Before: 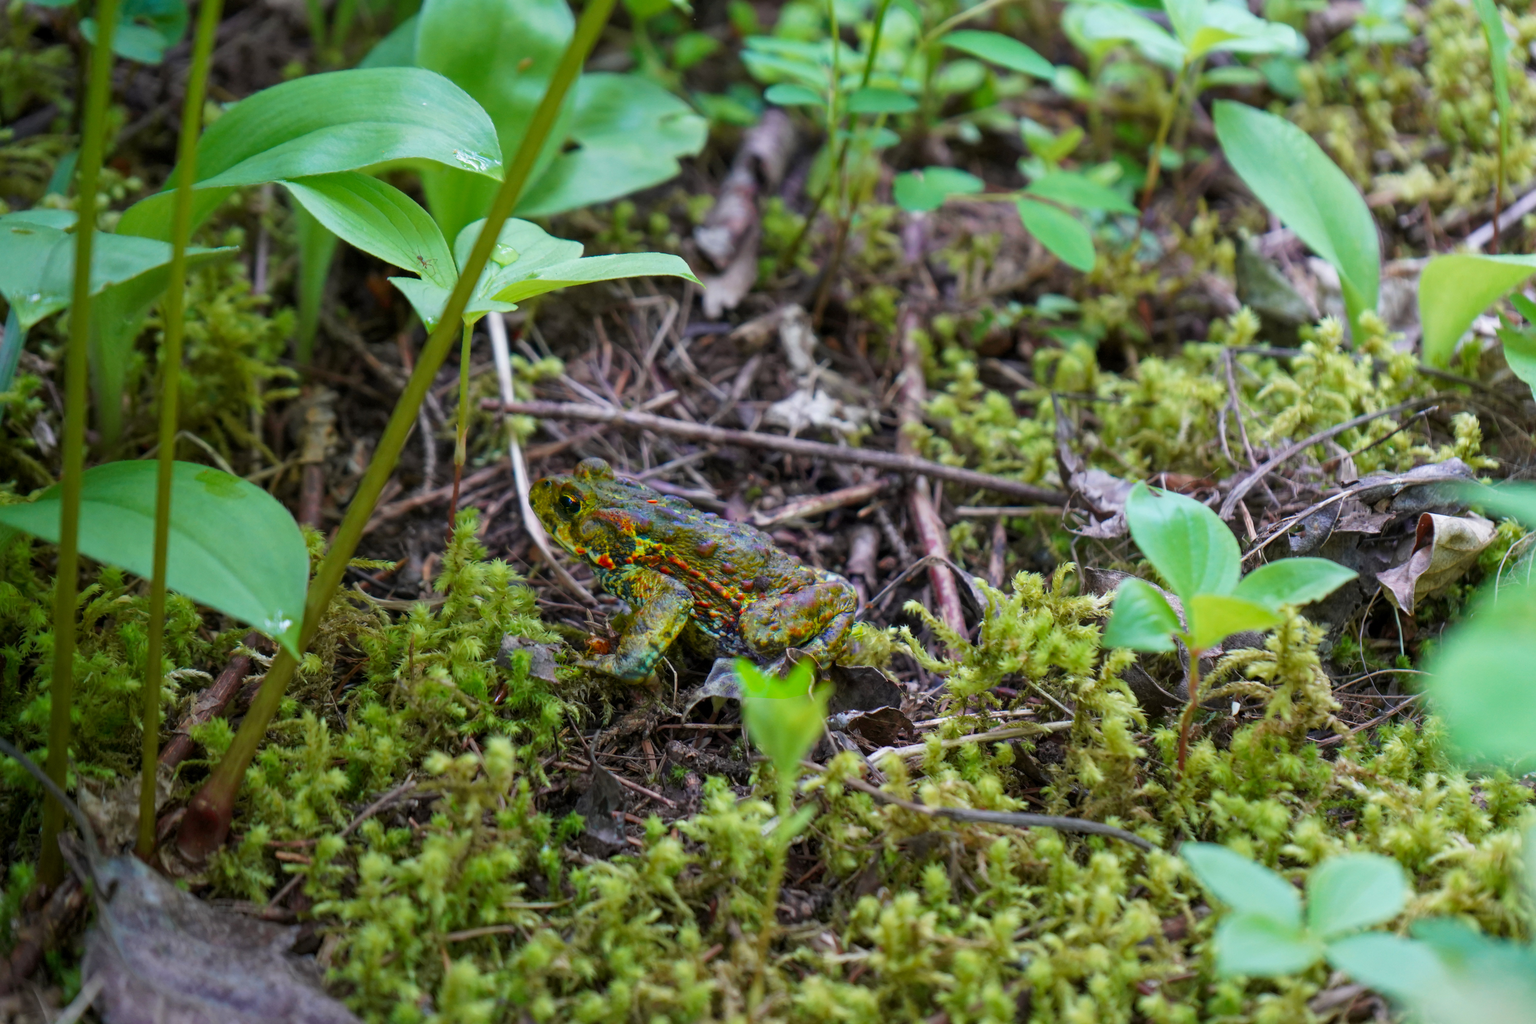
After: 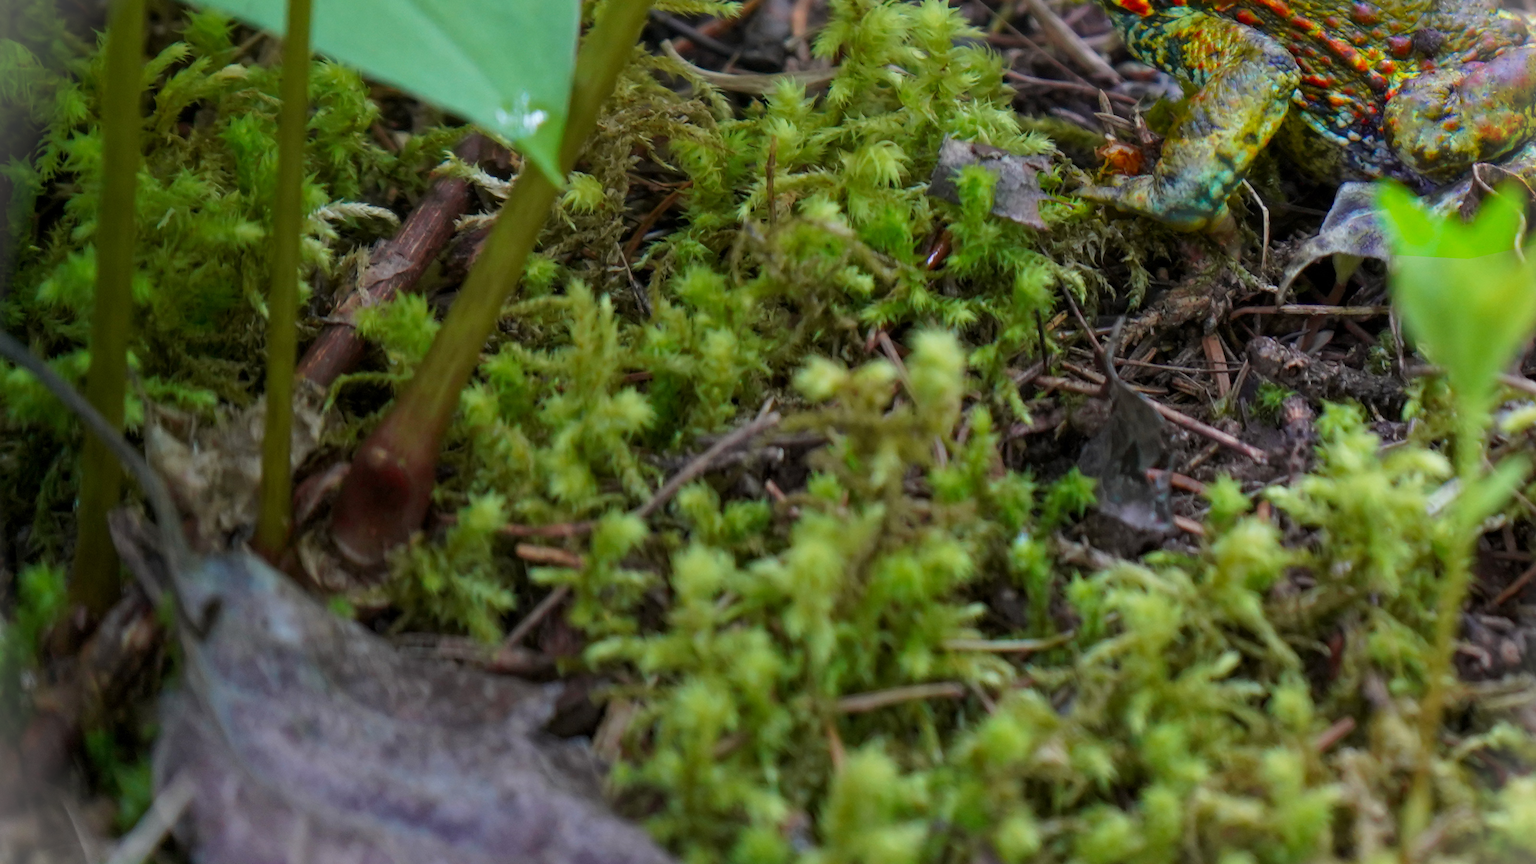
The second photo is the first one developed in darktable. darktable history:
crop and rotate: top 54.778%, right 46.61%, bottom 0.159%
vignetting: fall-off start 100%, brightness 0.3, saturation 0
